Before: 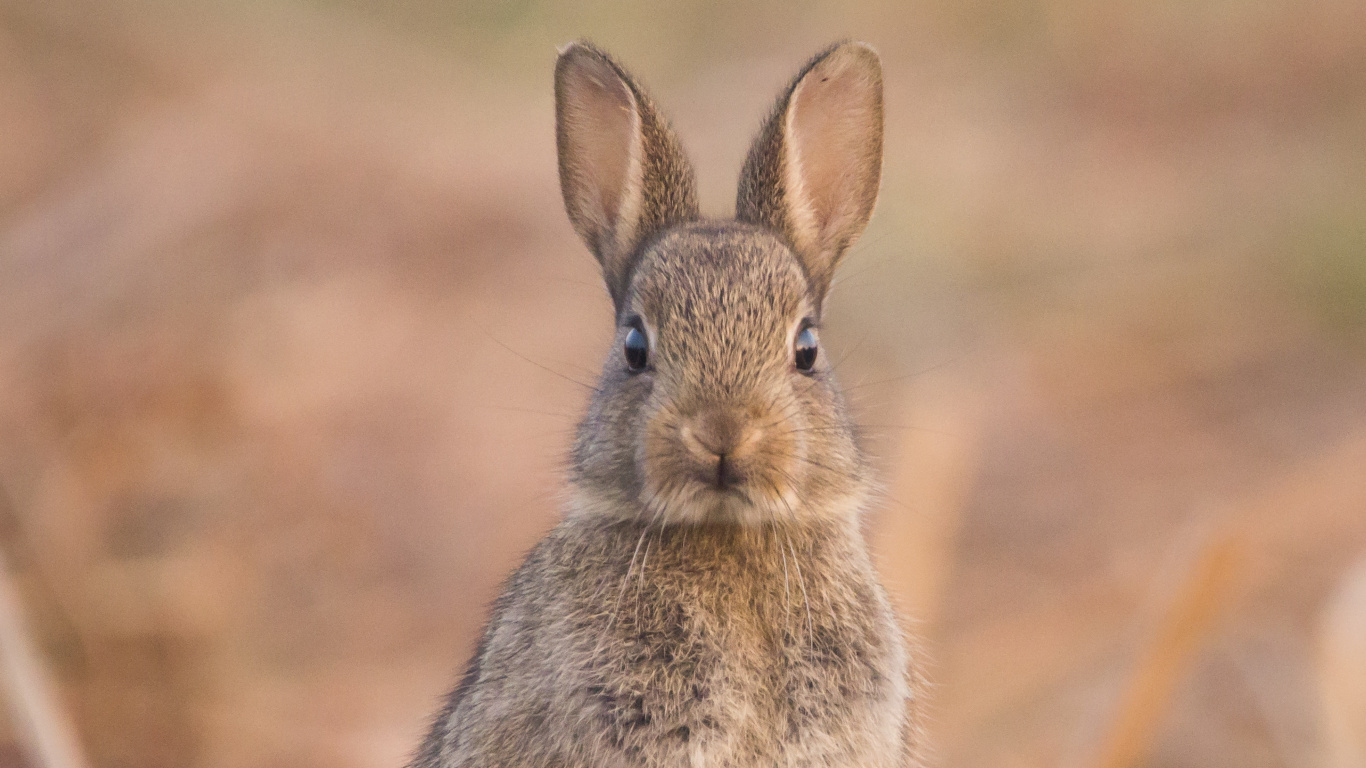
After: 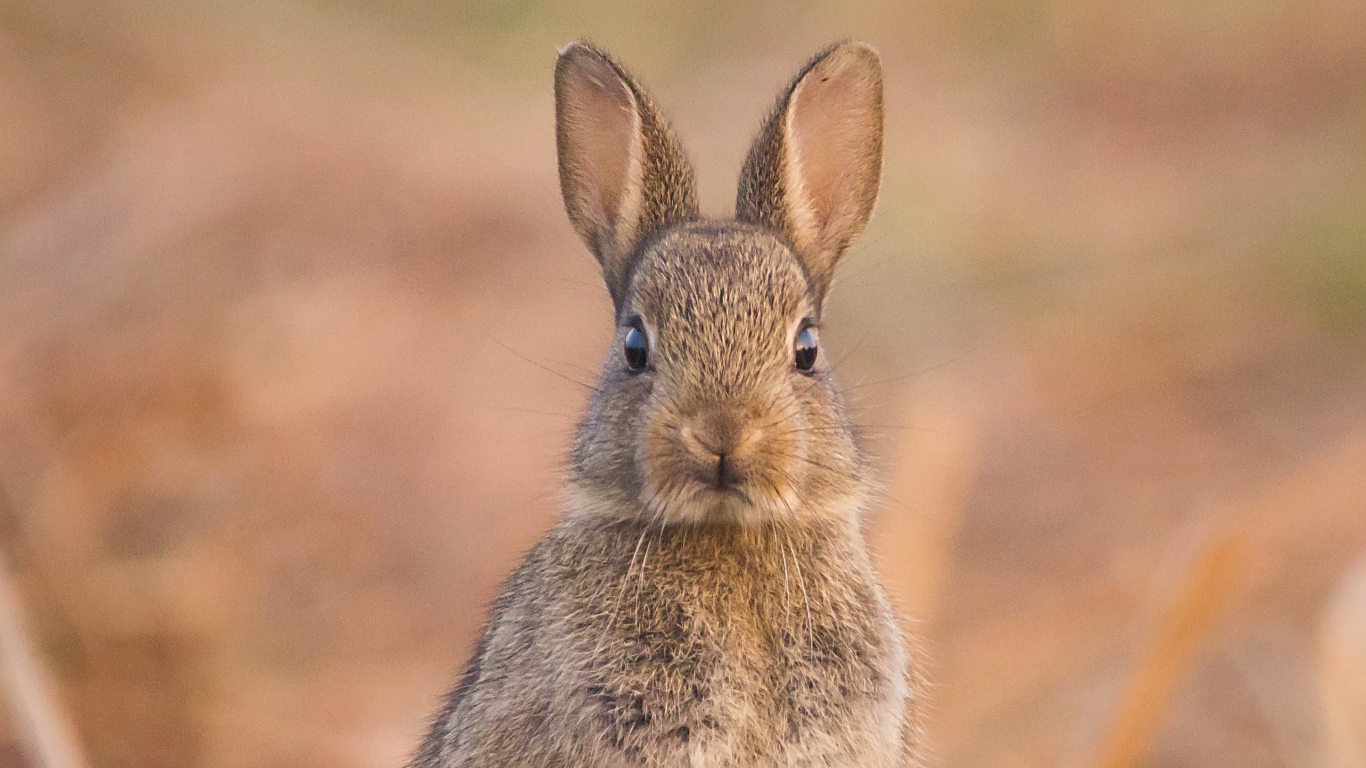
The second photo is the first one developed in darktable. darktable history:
contrast brightness saturation: saturation 0.18
sharpen: on, module defaults
